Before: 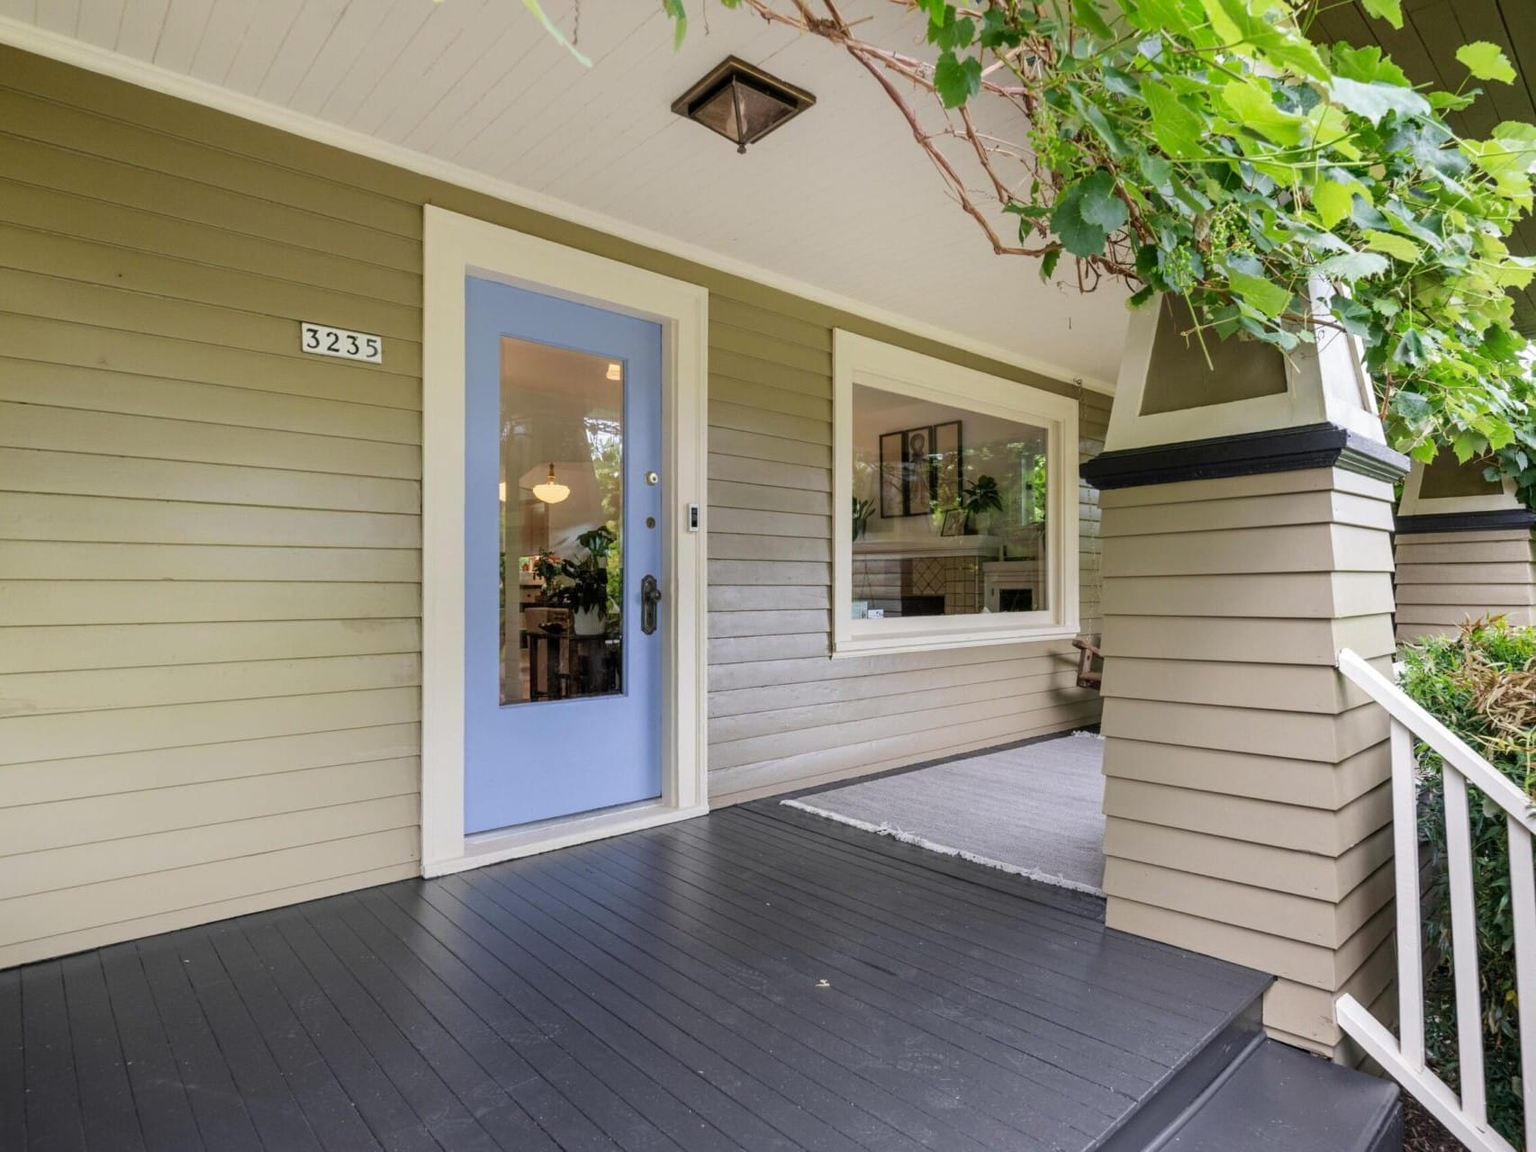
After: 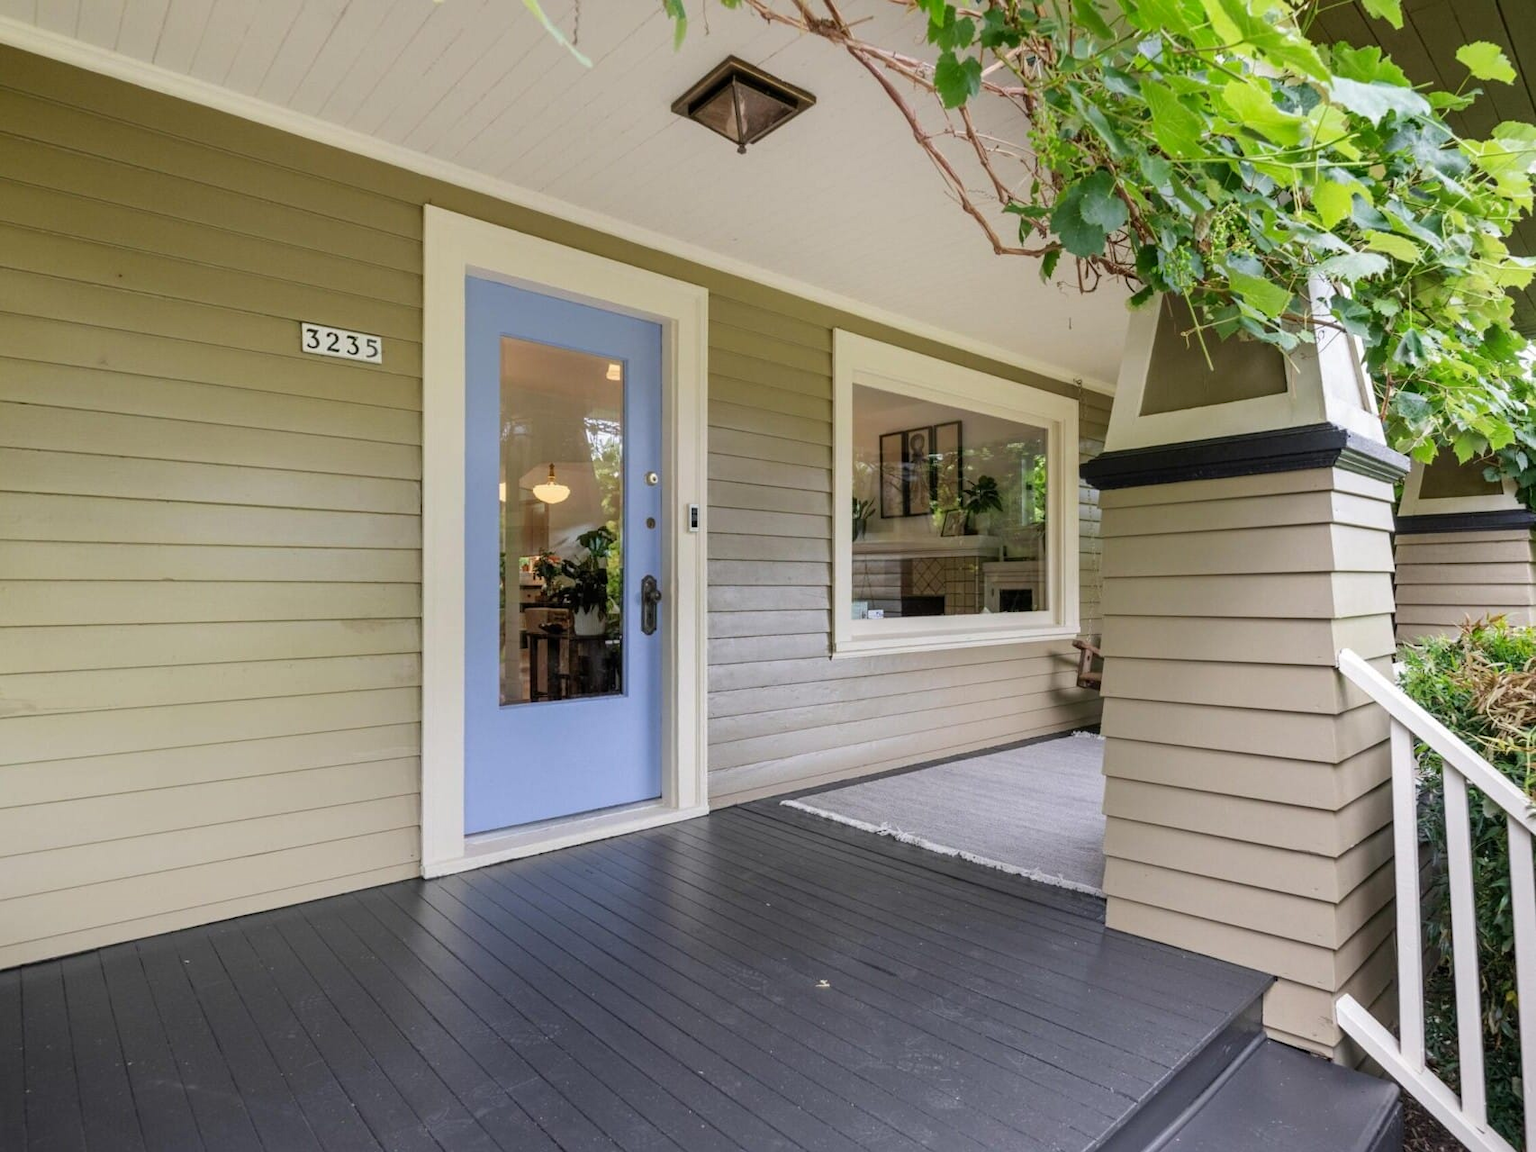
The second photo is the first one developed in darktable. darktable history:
shadows and highlights: radius 124.96, shadows 30.56, highlights -30.78, low approximation 0.01, soften with gaussian
